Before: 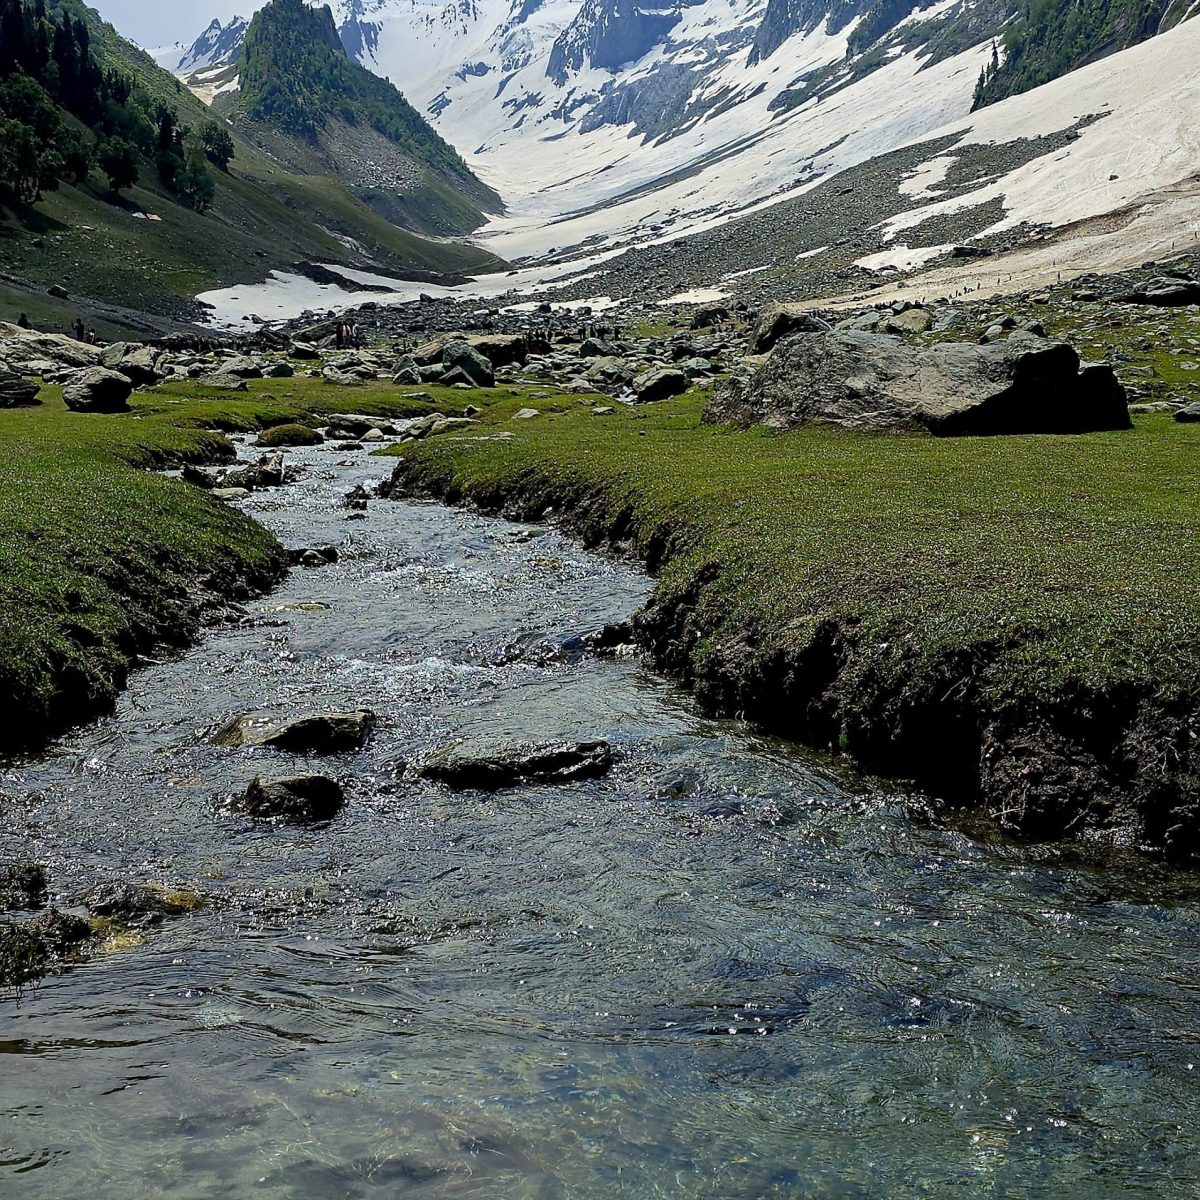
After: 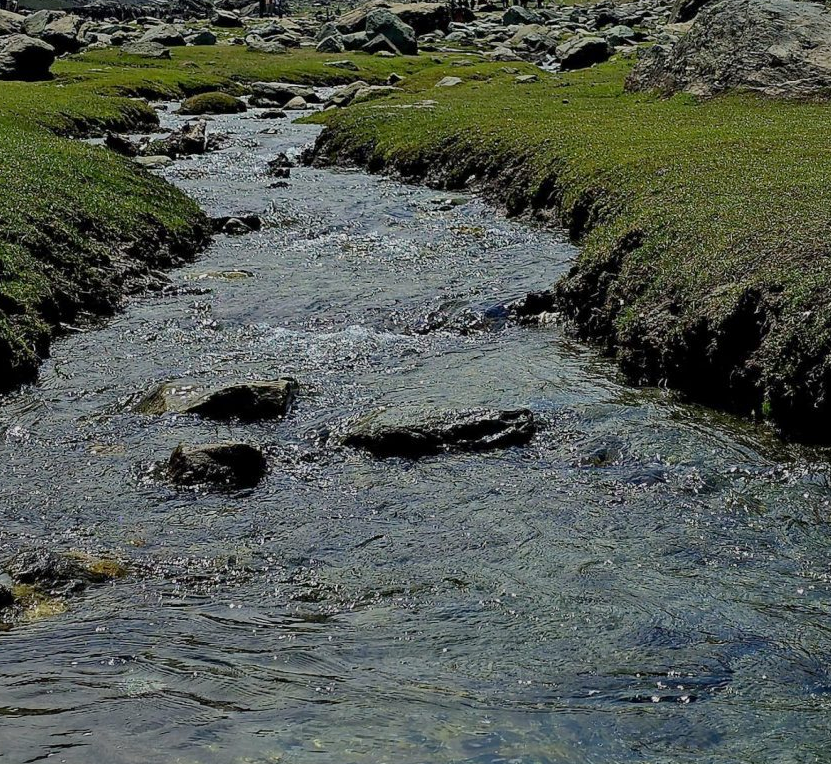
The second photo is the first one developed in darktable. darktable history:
crop: left 6.488%, top 27.668%, right 24.183%, bottom 8.656%
tone equalizer: -8 EV 0.25 EV, -7 EV 0.417 EV, -6 EV 0.417 EV, -5 EV 0.25 EV, -3 EV -0.25 EV, -2 EV -0.417 EV, -1 EV -0.417 EV, +0 EV -0.25 EV, edges refinement/feathering 500, mask exposure compensation -1.57 EV, preserve details guided filter
